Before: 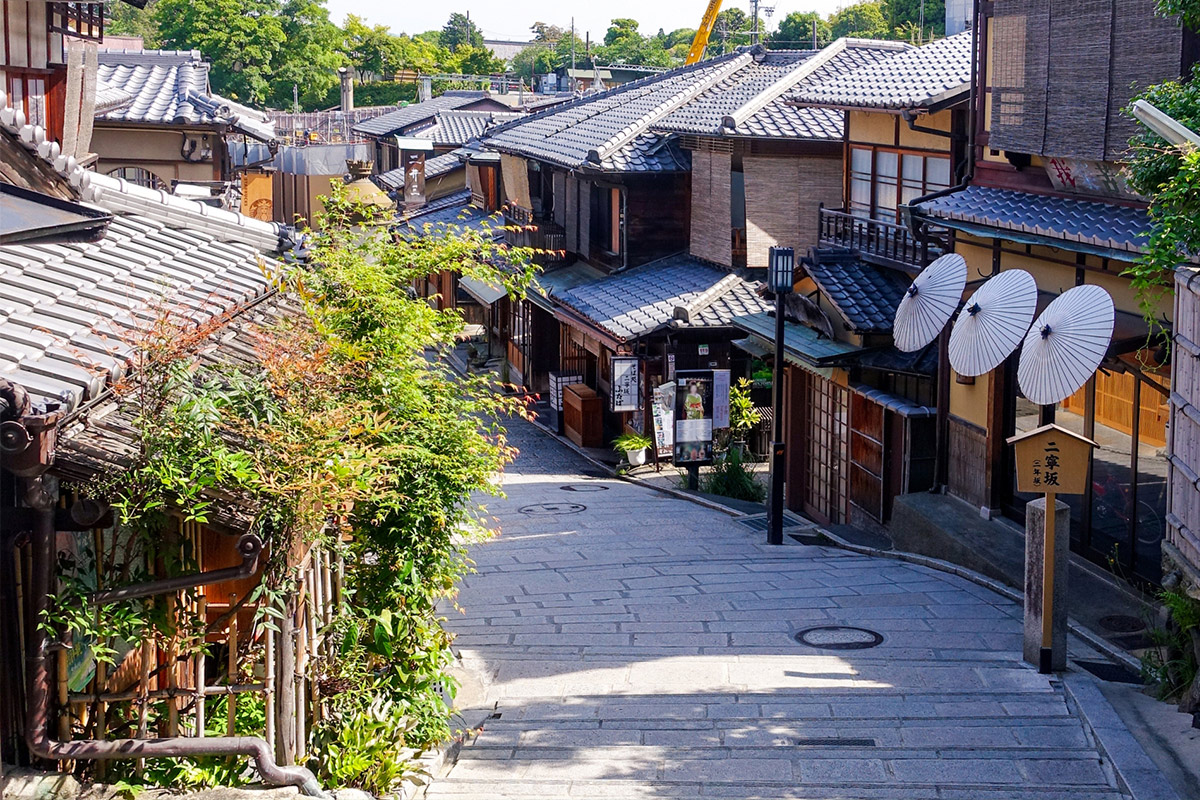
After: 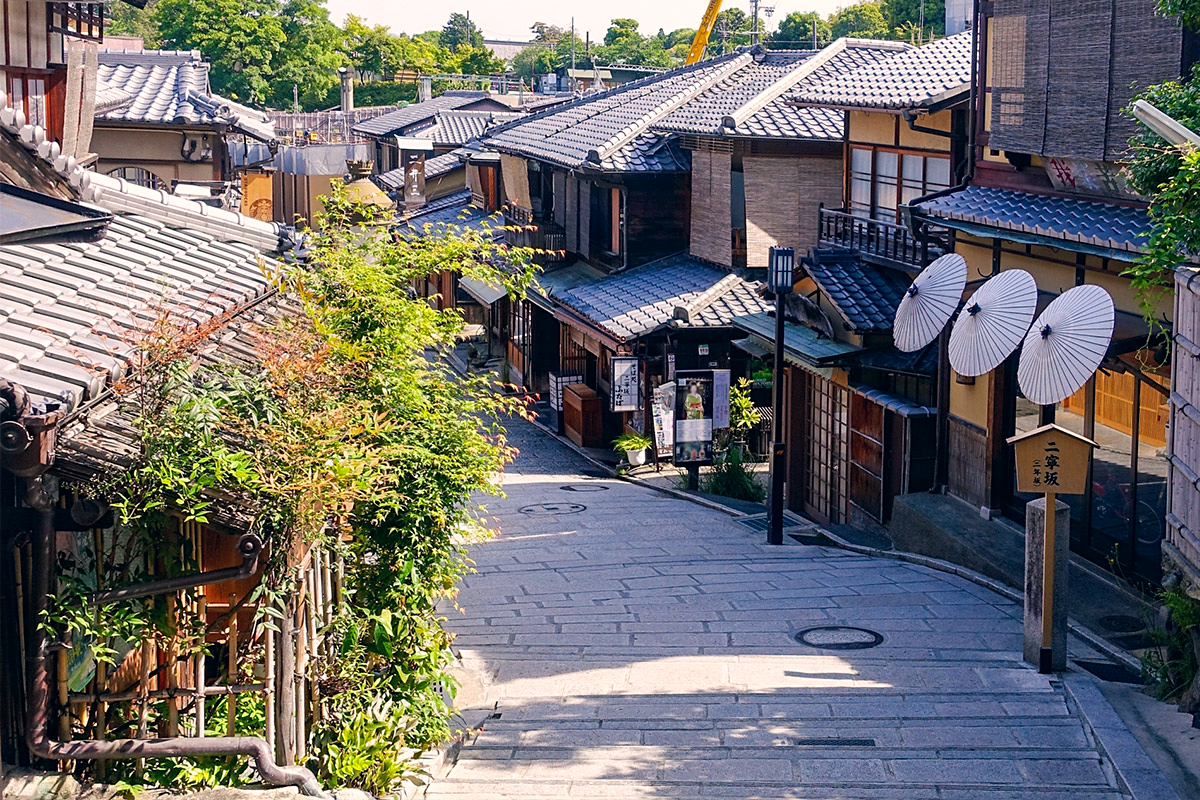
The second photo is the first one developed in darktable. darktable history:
color correction: highlights a* 5.38, highlights b* 5.3, shadows a* -4.26, shadows b* -5.11
sharpen: amount 0.2
